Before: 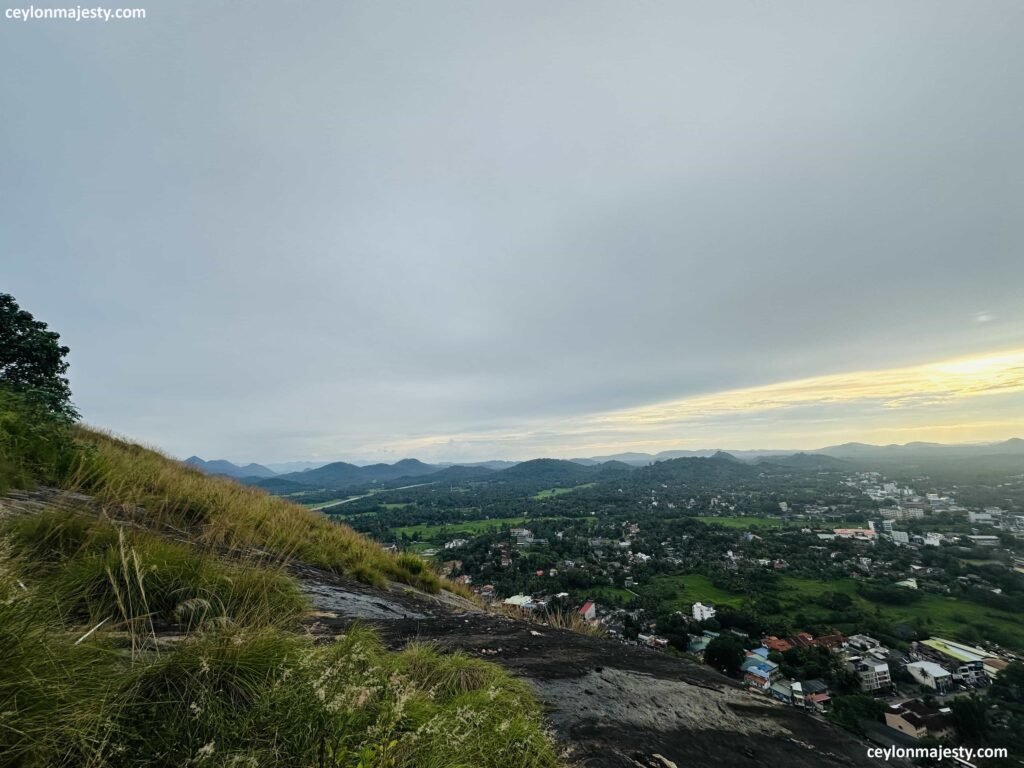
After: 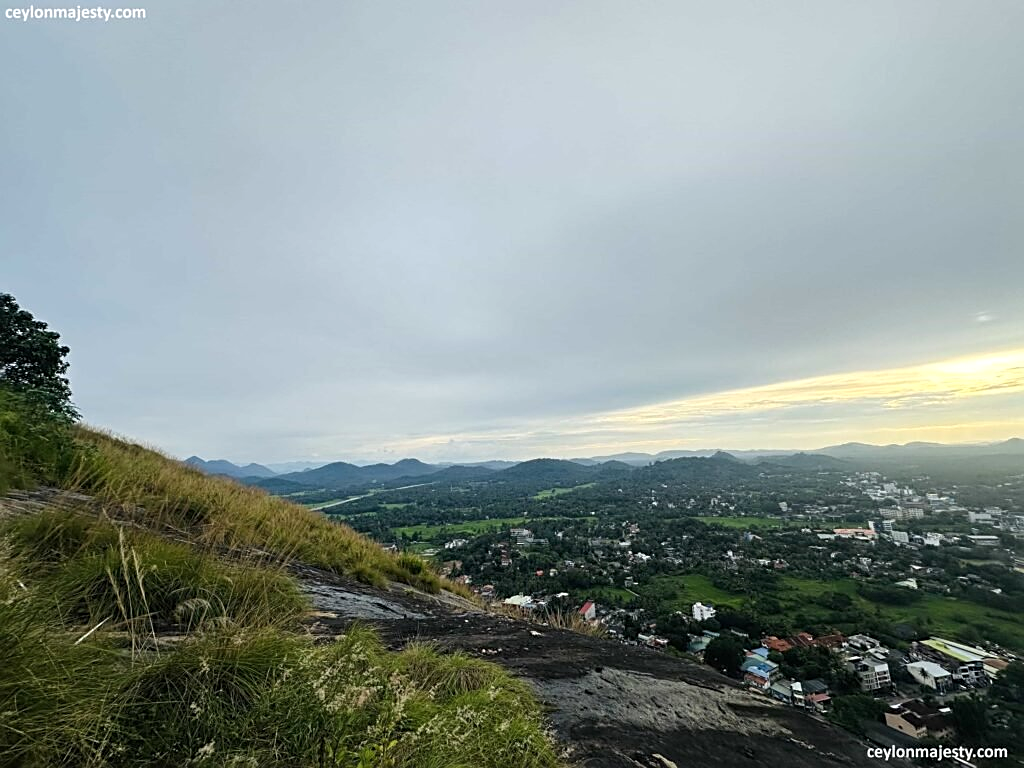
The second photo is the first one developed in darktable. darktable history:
exposure: exposure 0.203 EV, compensate highlight preservation false
sharpen: on, module defaults
